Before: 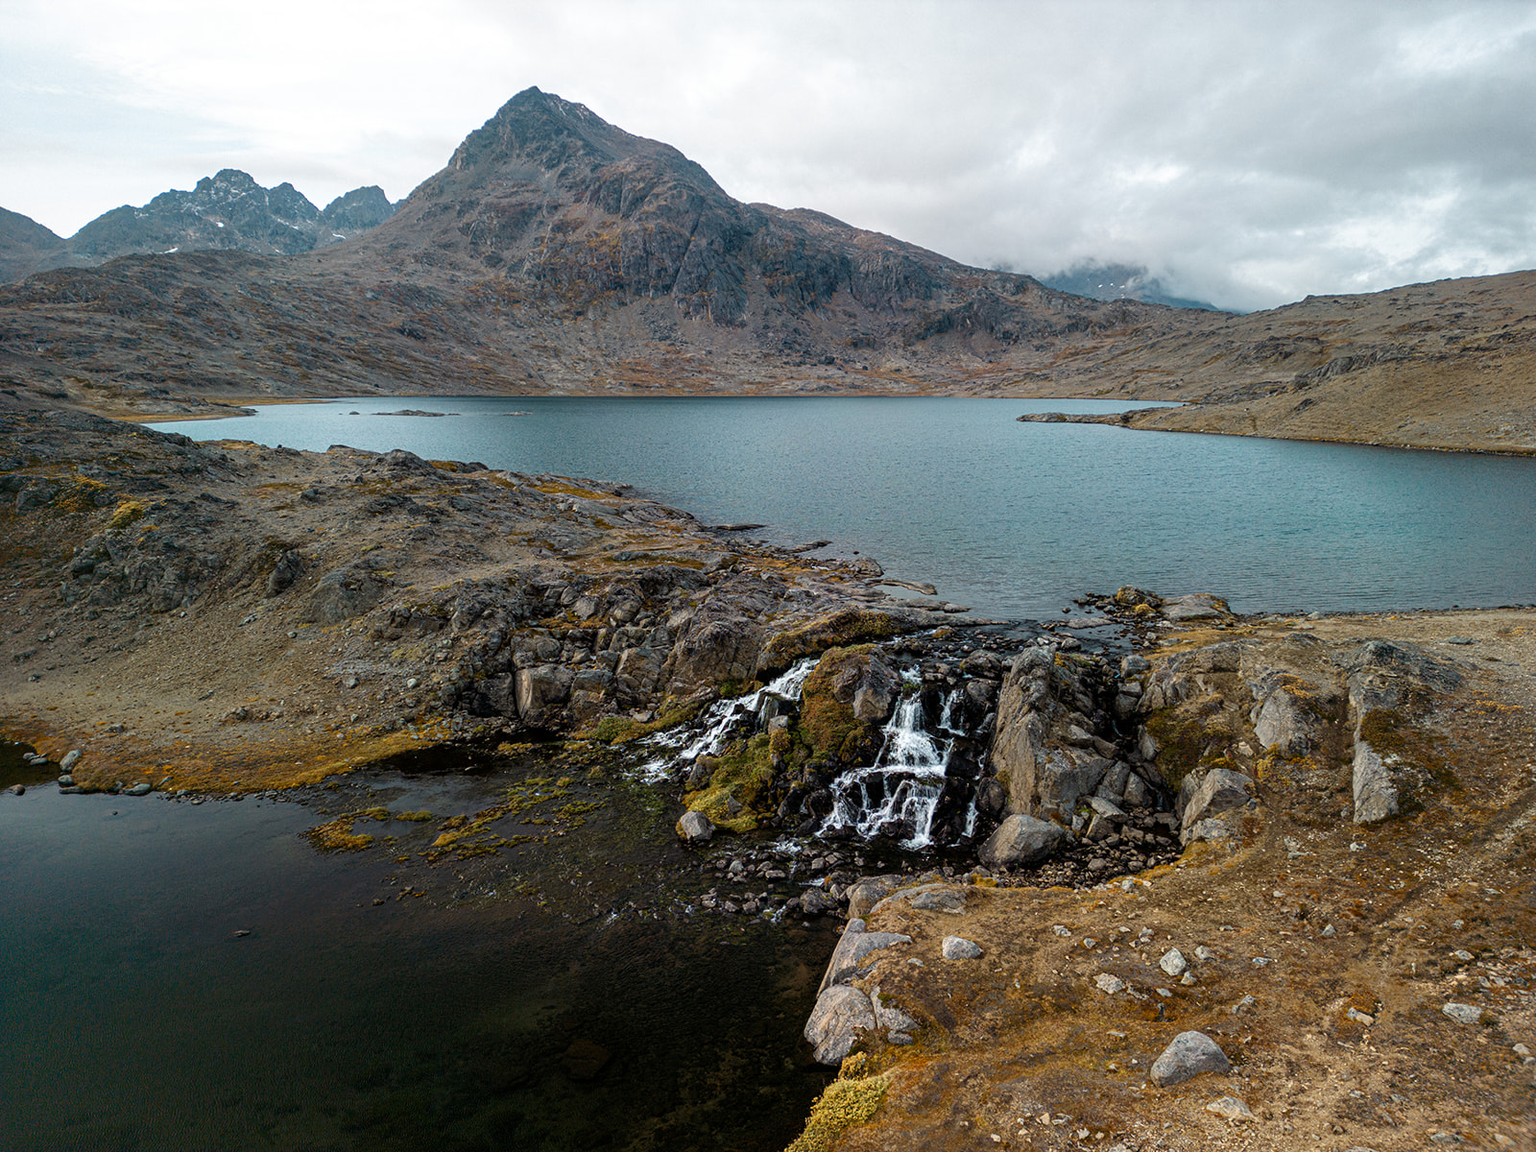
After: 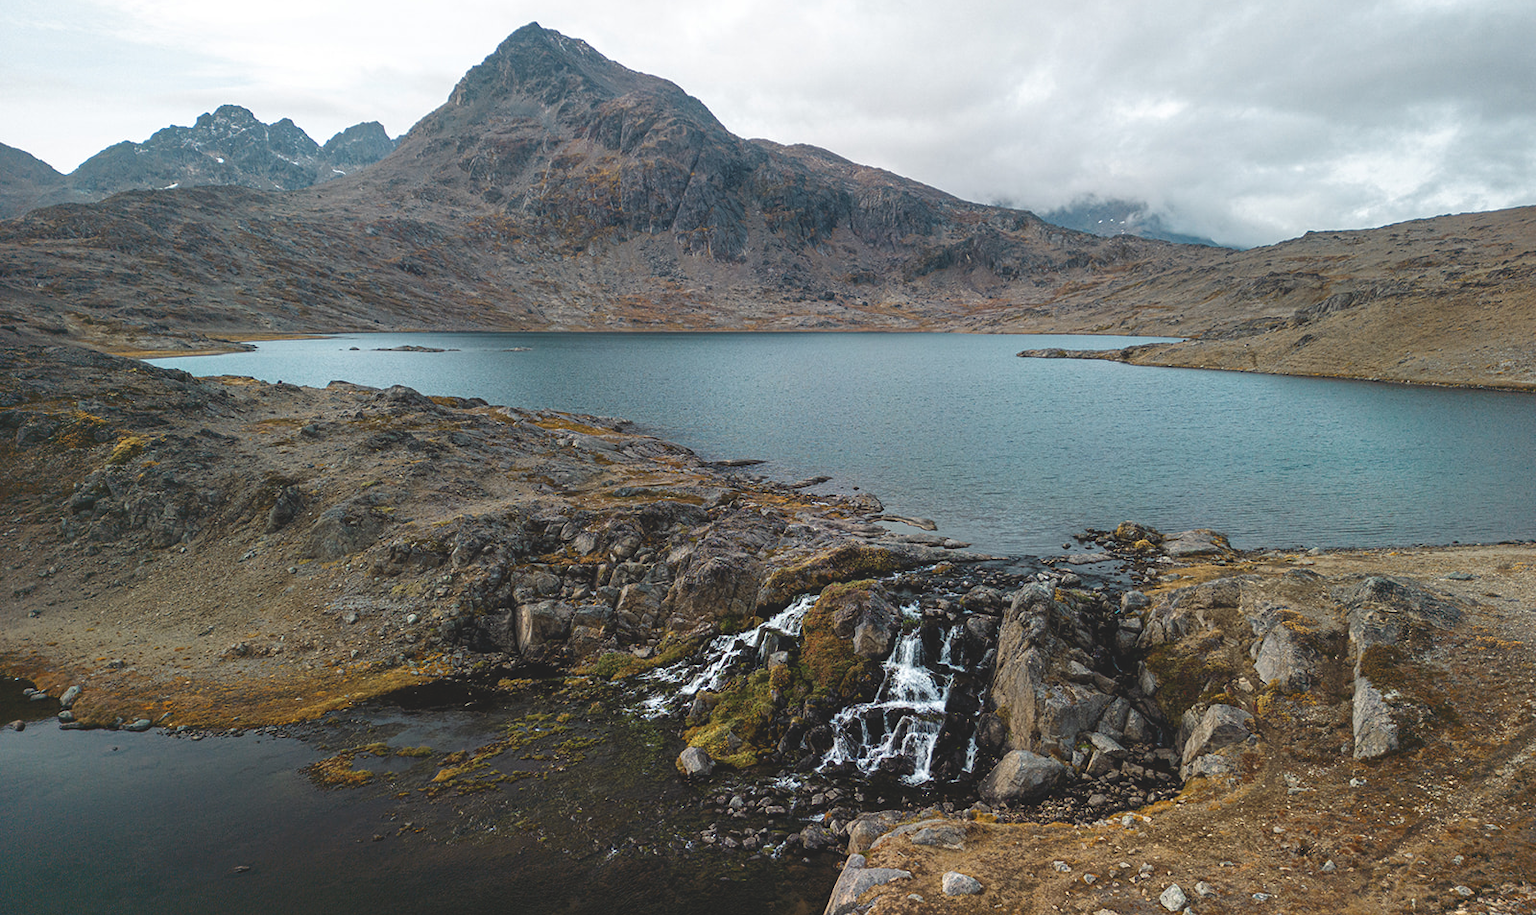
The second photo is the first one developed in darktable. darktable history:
exposure: black level correction -0.015, compensate highlight preservation false
crop and rotate: top 5.664%, bottom 14.77%
